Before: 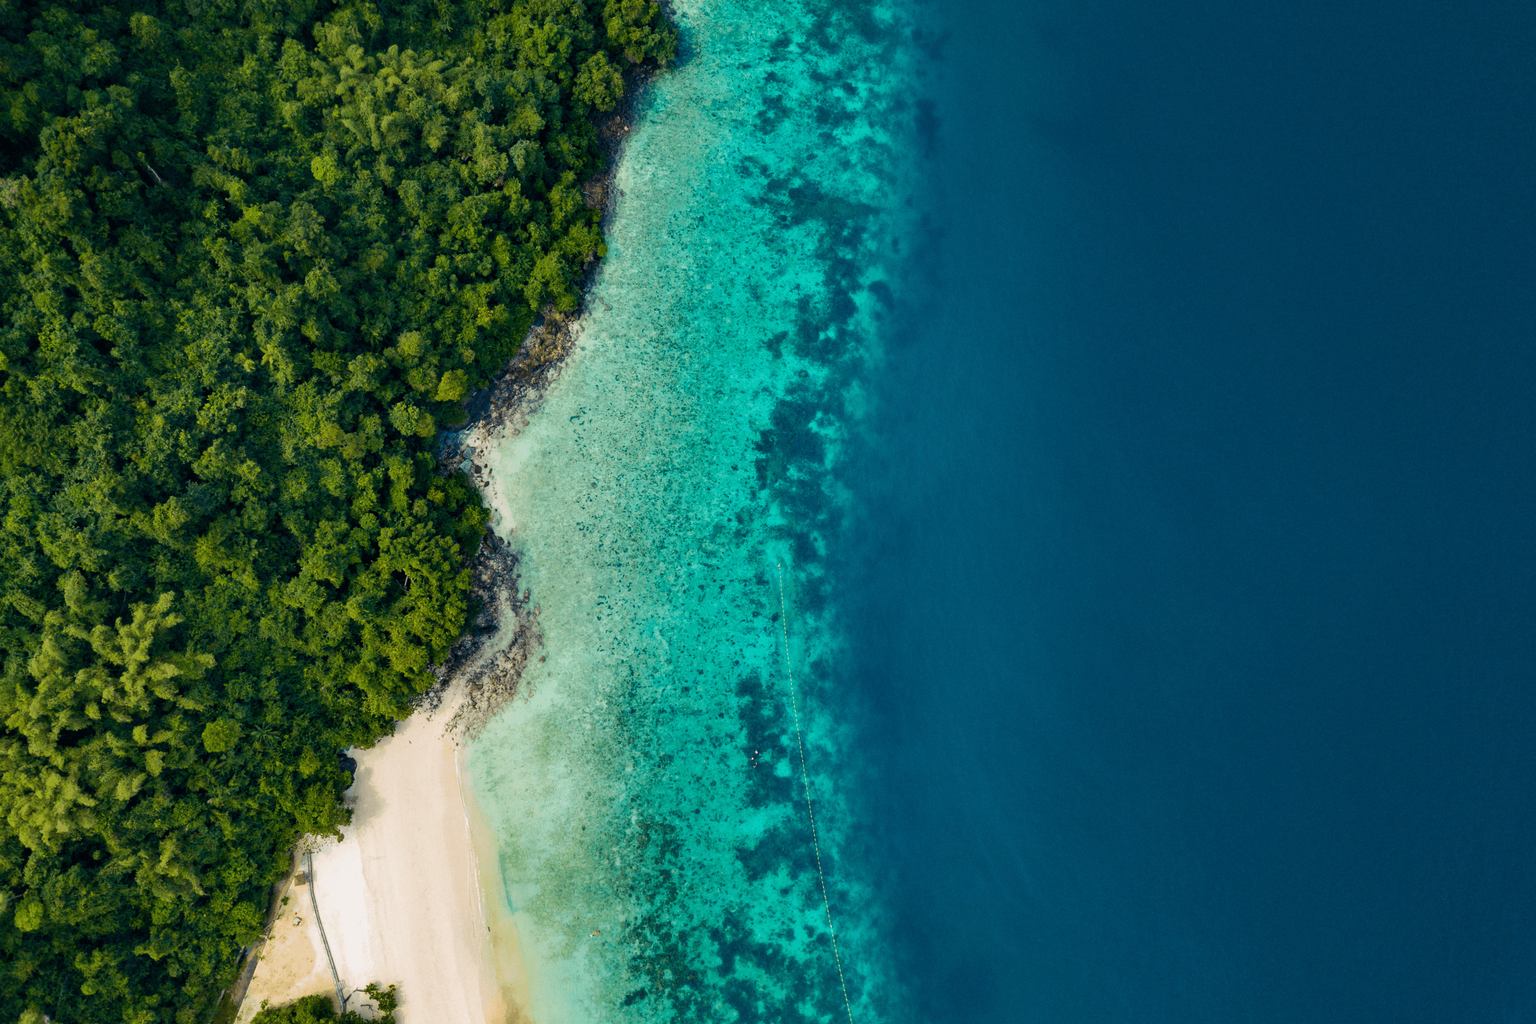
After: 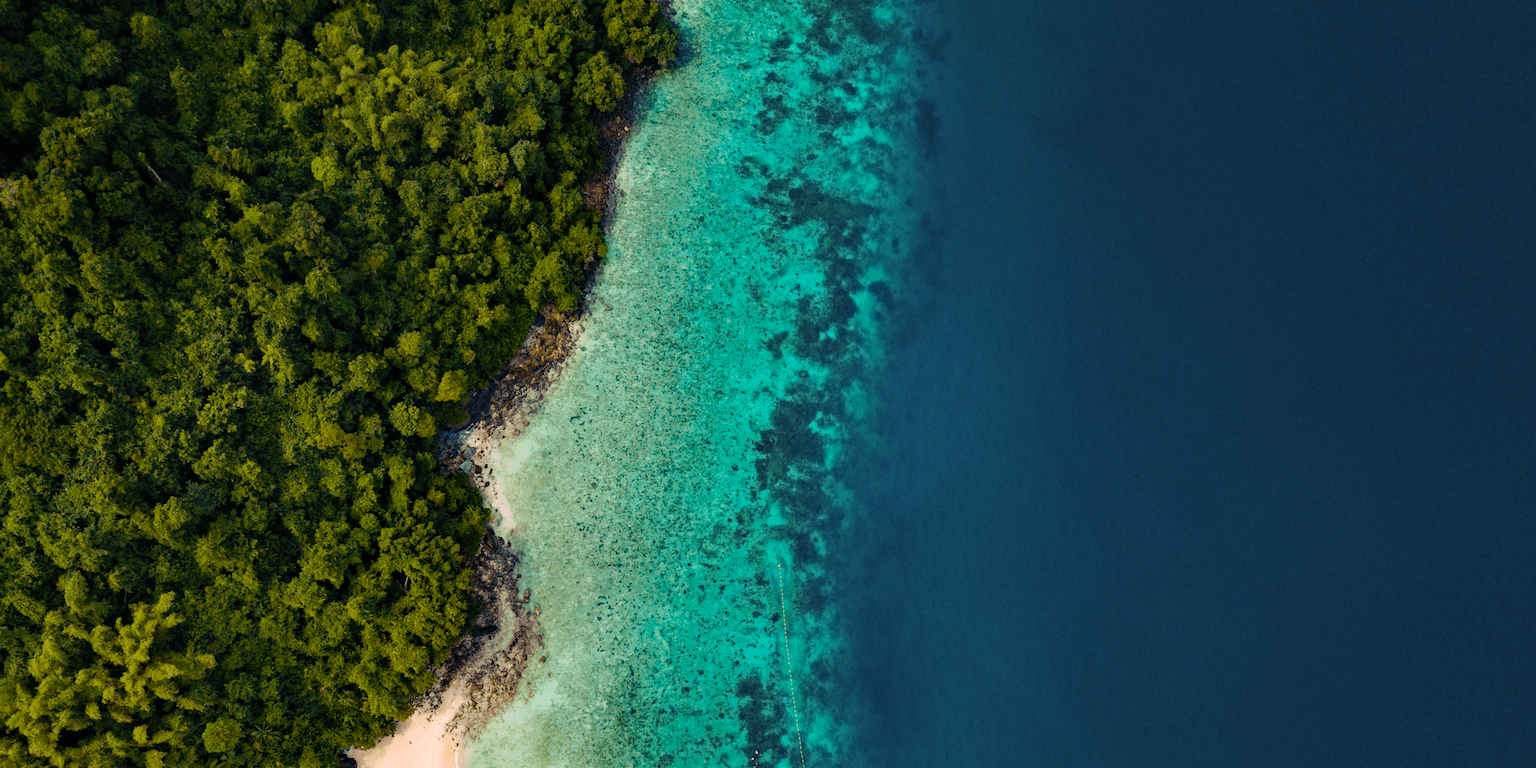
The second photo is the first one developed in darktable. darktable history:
rgb levels: mode RGB, independent channels, levels [[0, 0.5, 1], [0, 0.521, 1], [0, 0.536, 1]]
haze removal: strength 0.29, distance 0.25, compatibility mode true, adaptive false
crop: bottom 24.967%
